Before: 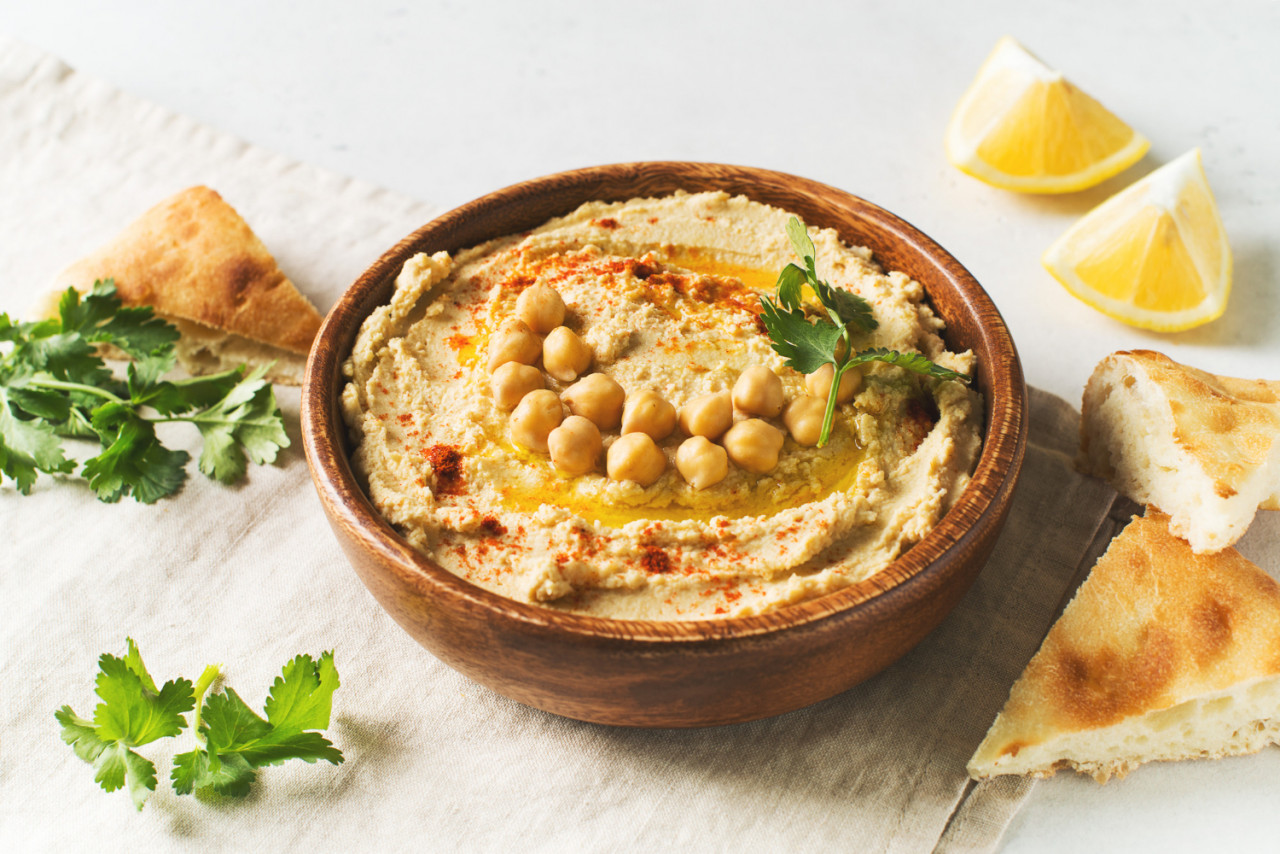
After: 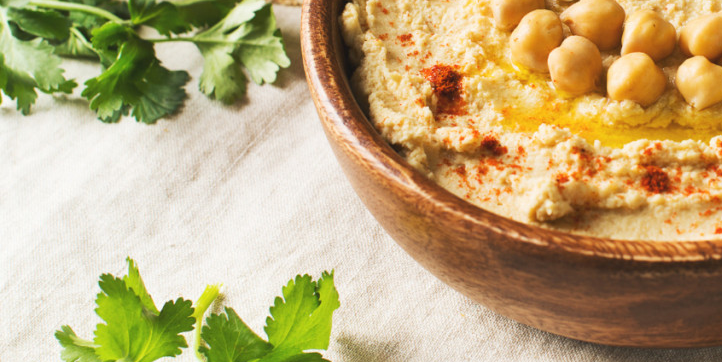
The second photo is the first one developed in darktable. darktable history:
crop: top 44.61%, right 43.591%, bottom 12.979%
